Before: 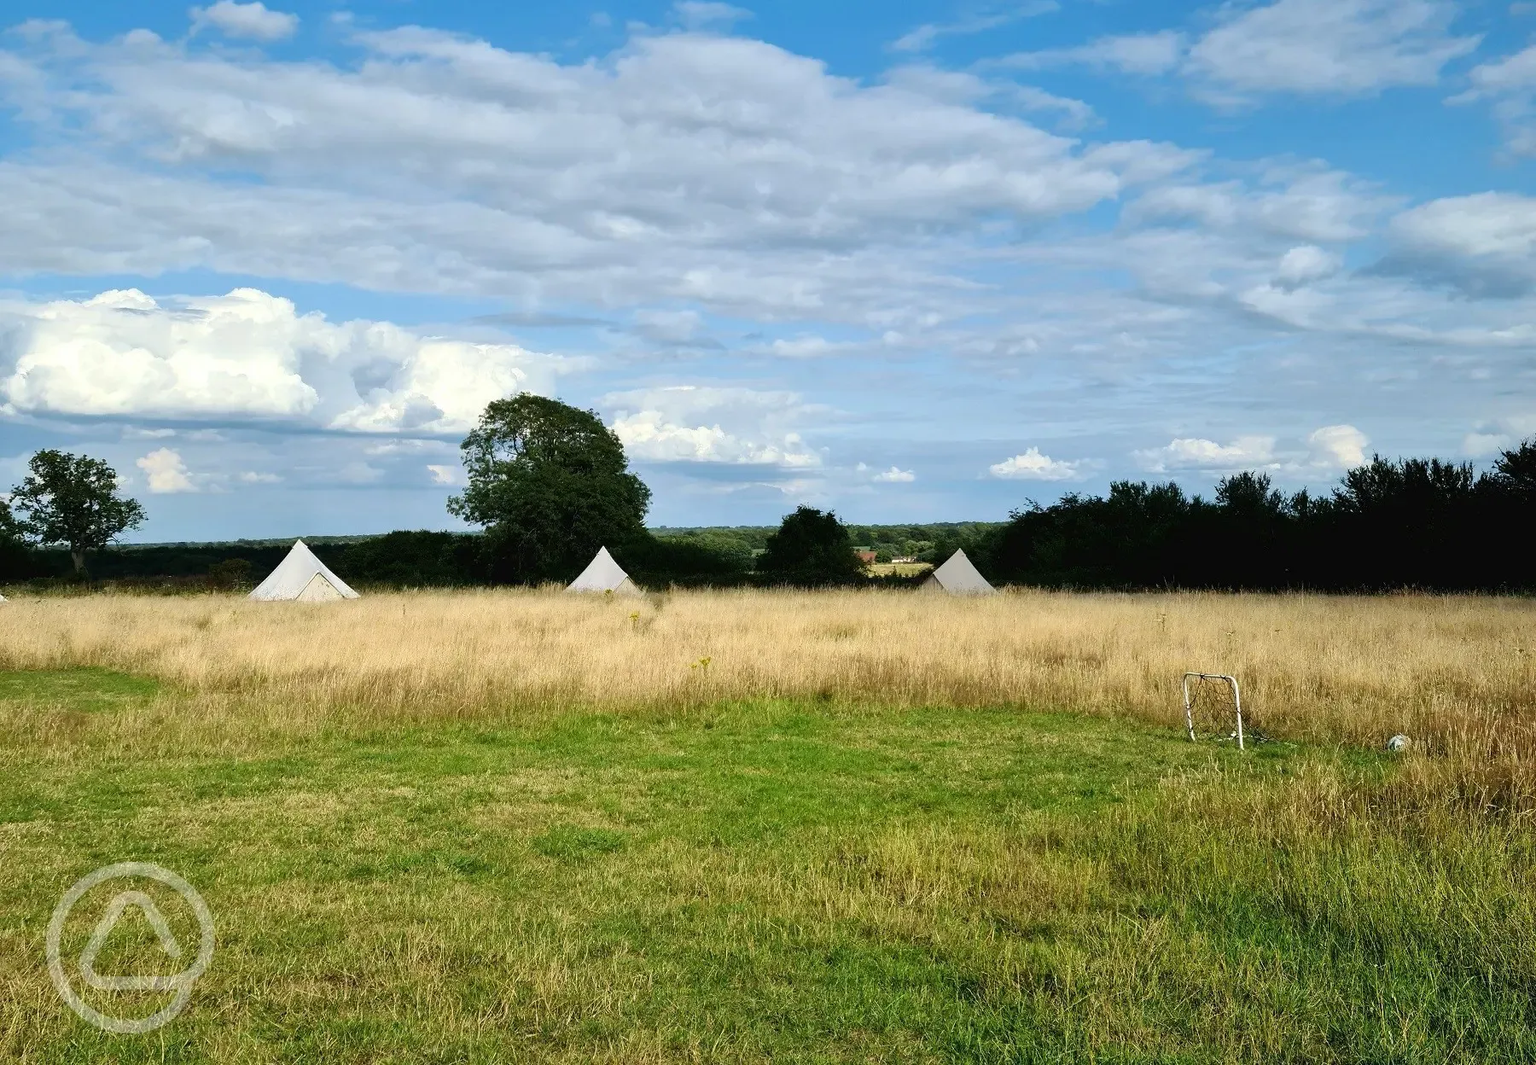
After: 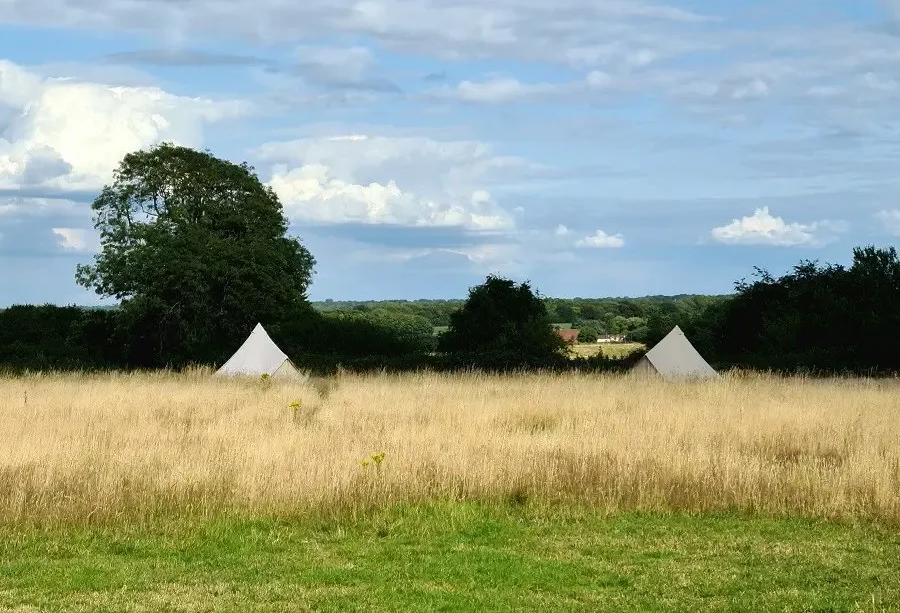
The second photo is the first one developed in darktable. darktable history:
crop: left 24.896%, top 25.448%, right 25.1%, bottom 25.392%
